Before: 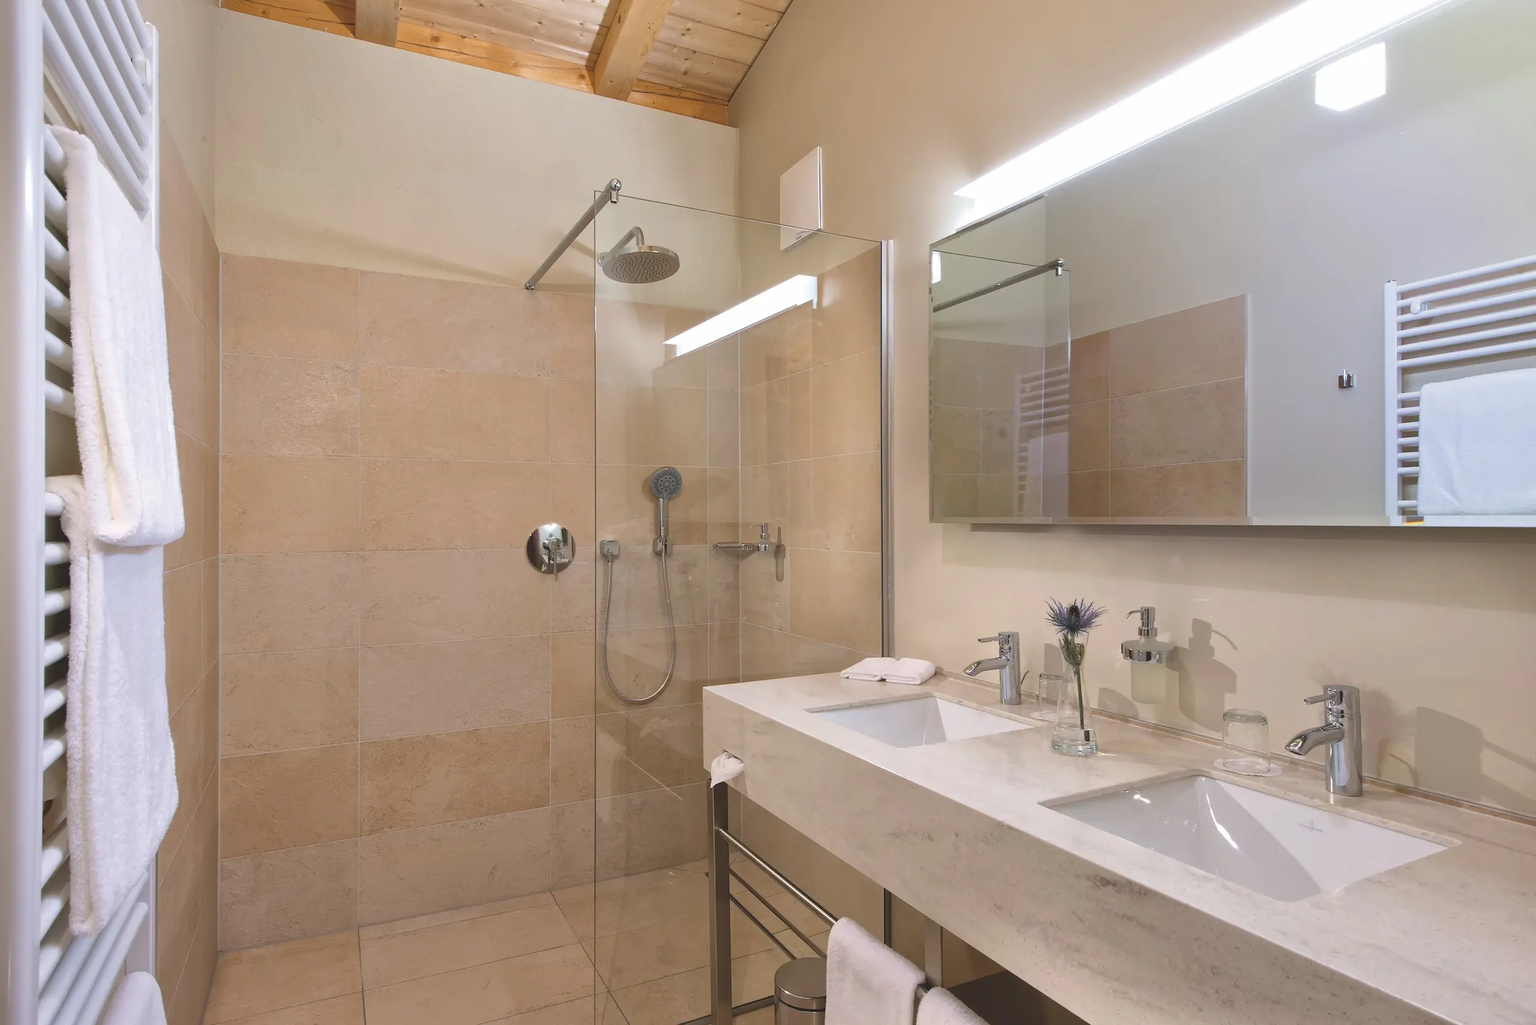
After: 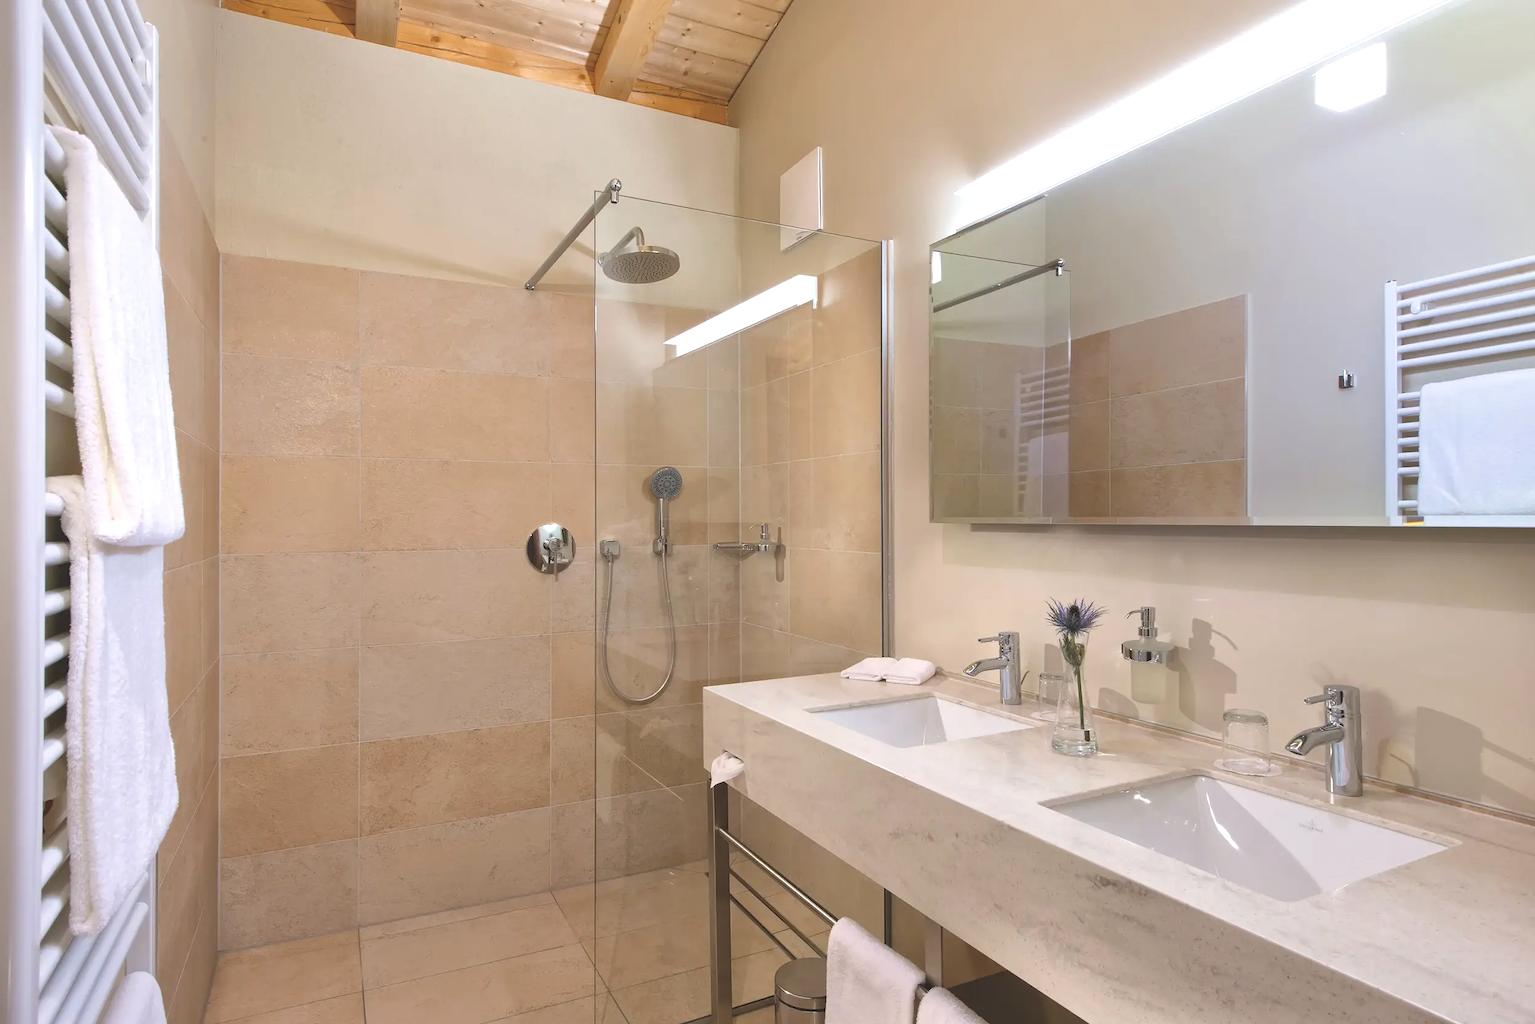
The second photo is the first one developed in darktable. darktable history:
exposure: exposure 0.26 EV, compensate highlight preservation false
